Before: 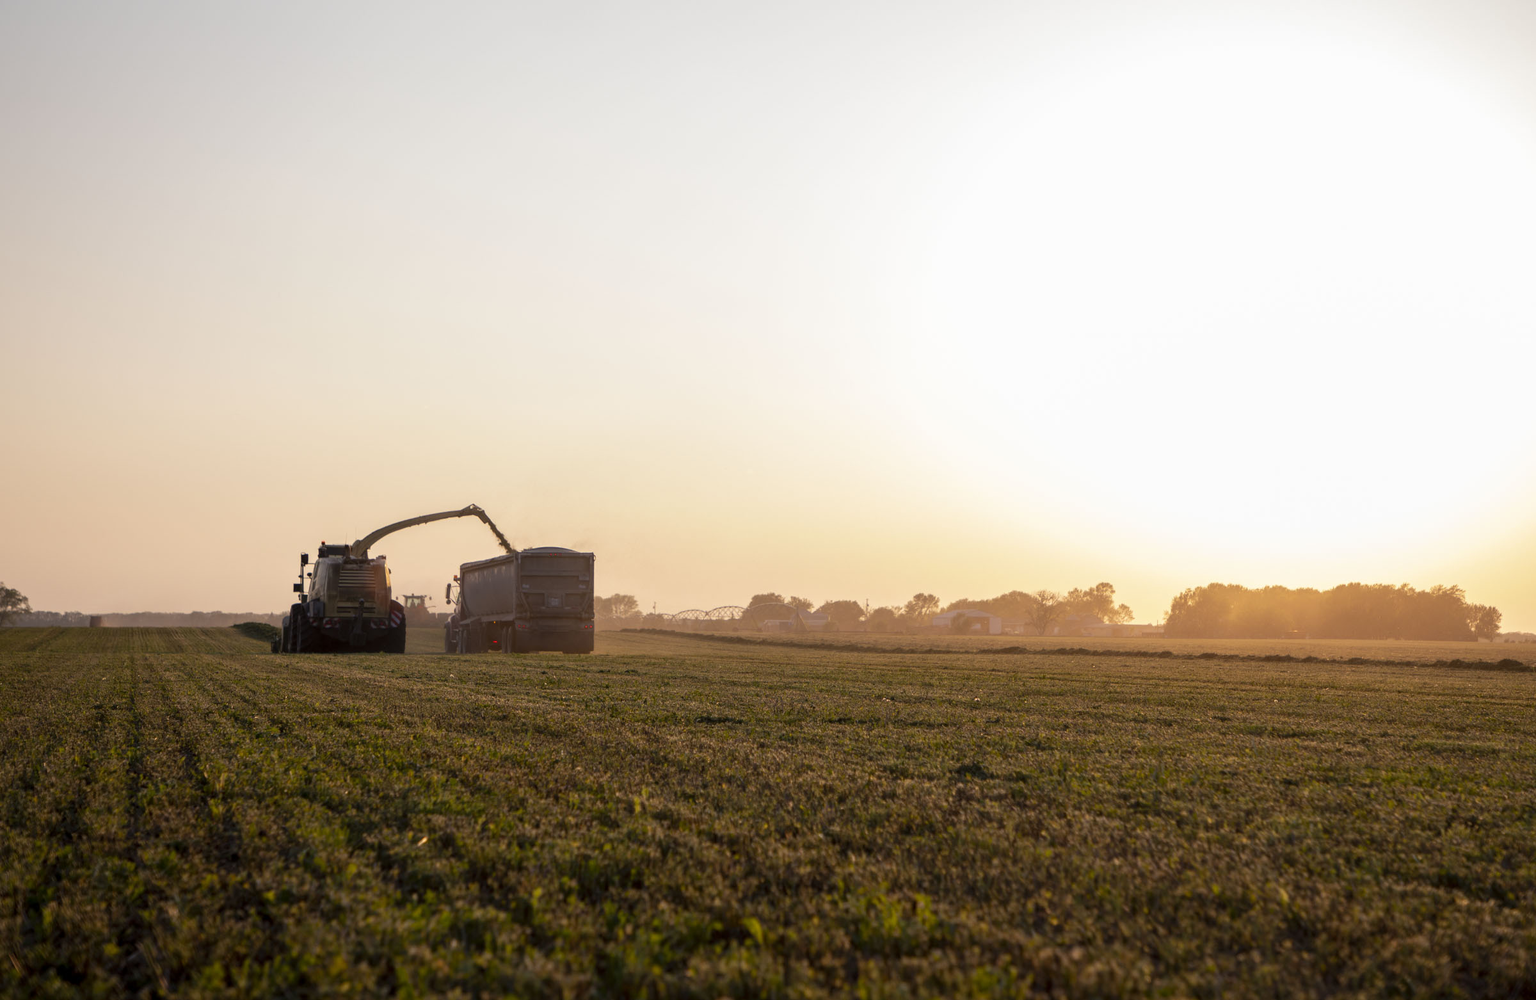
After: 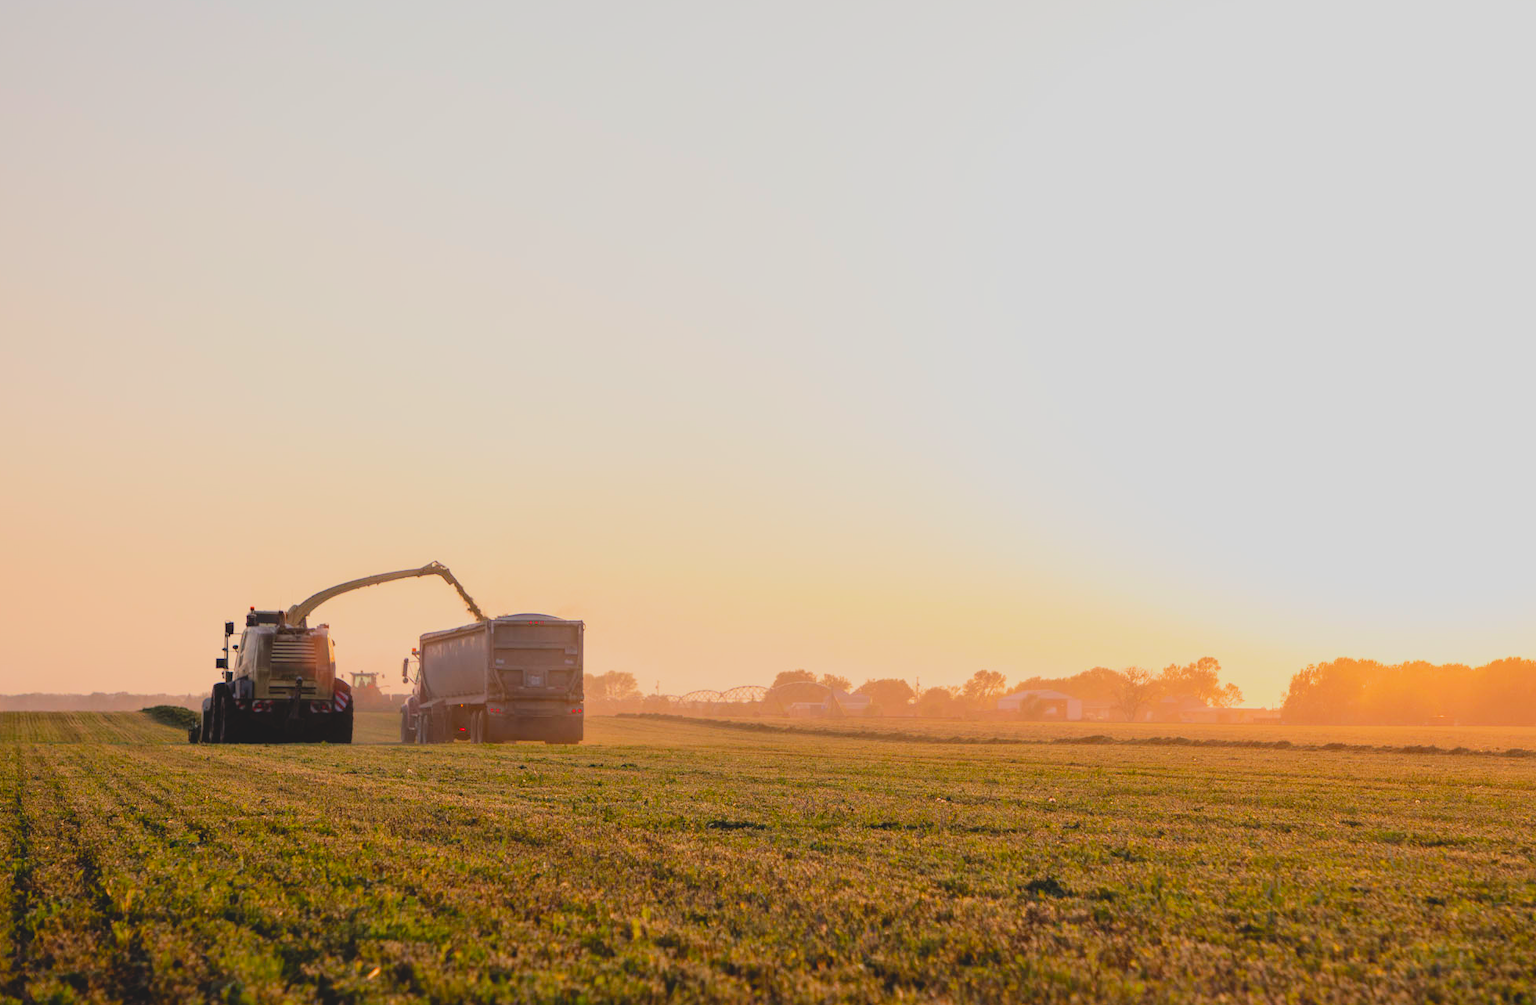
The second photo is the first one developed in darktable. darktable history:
contrast brightness saturation: contrast -0.205, saturation 0.187
exposure: exposure 1 EV, compensate highlight preservation false
crop and rotate: left 7.658%, top 4.596%, right 10.587%, bottom 13.082%
filmic rgb: black relative exposure -7.65 EV, white relative exposure 4.56 EV, hardness 3.61, color science v6 (2022)
